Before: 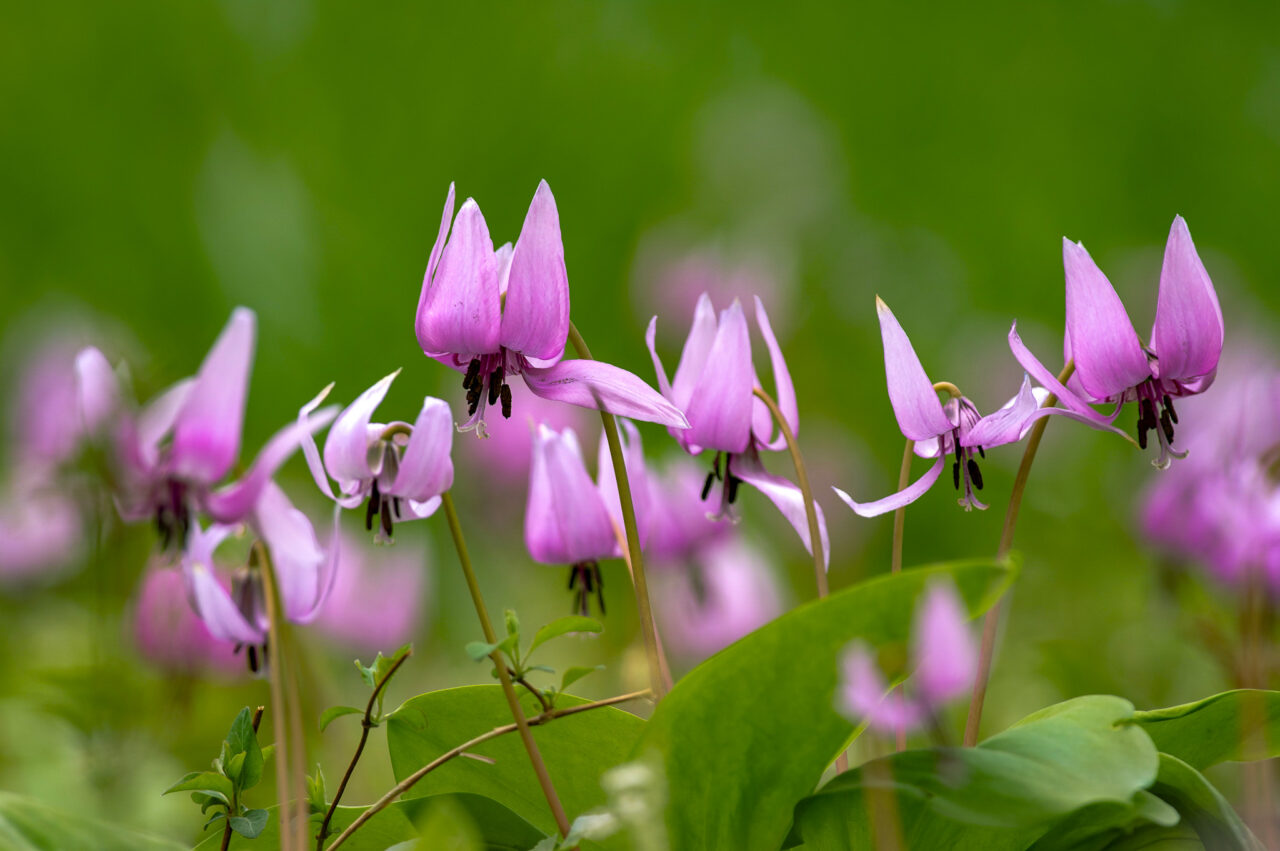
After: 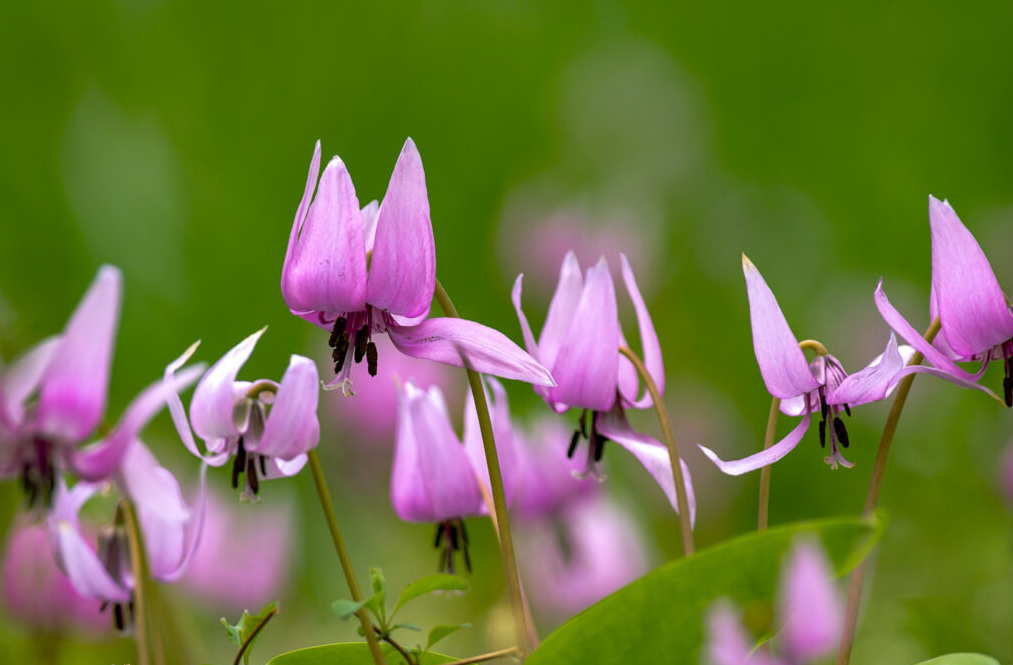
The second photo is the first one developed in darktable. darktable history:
crop and rotate: left 10.509%, top 5.047%, right 10.314%, bottom 16.72%
